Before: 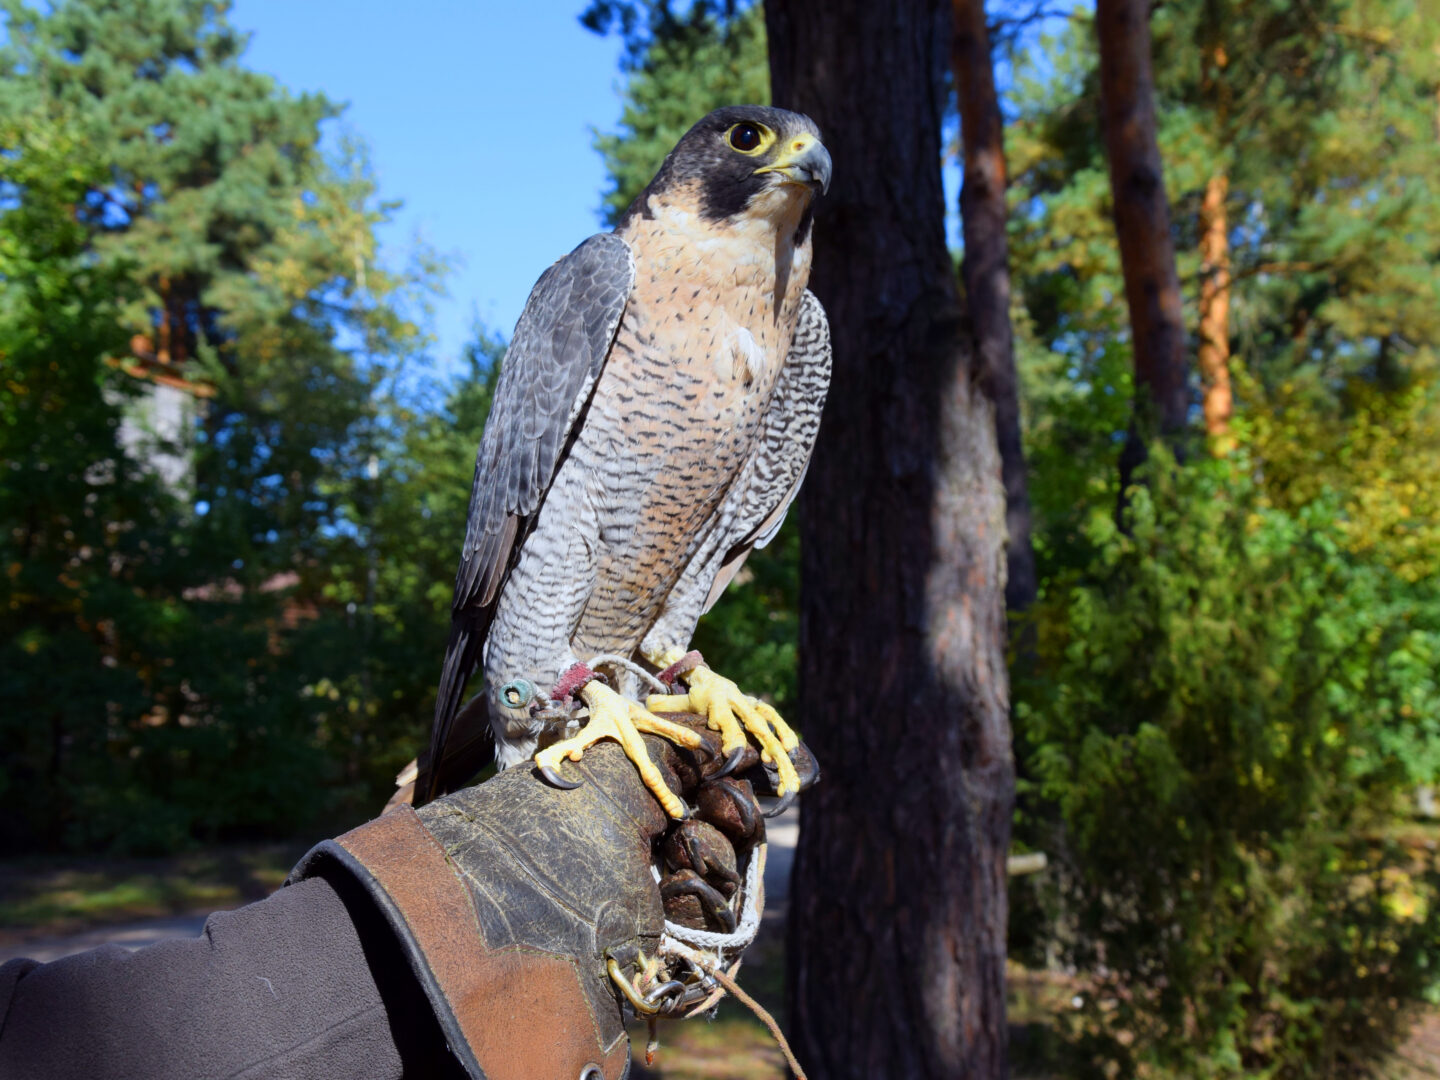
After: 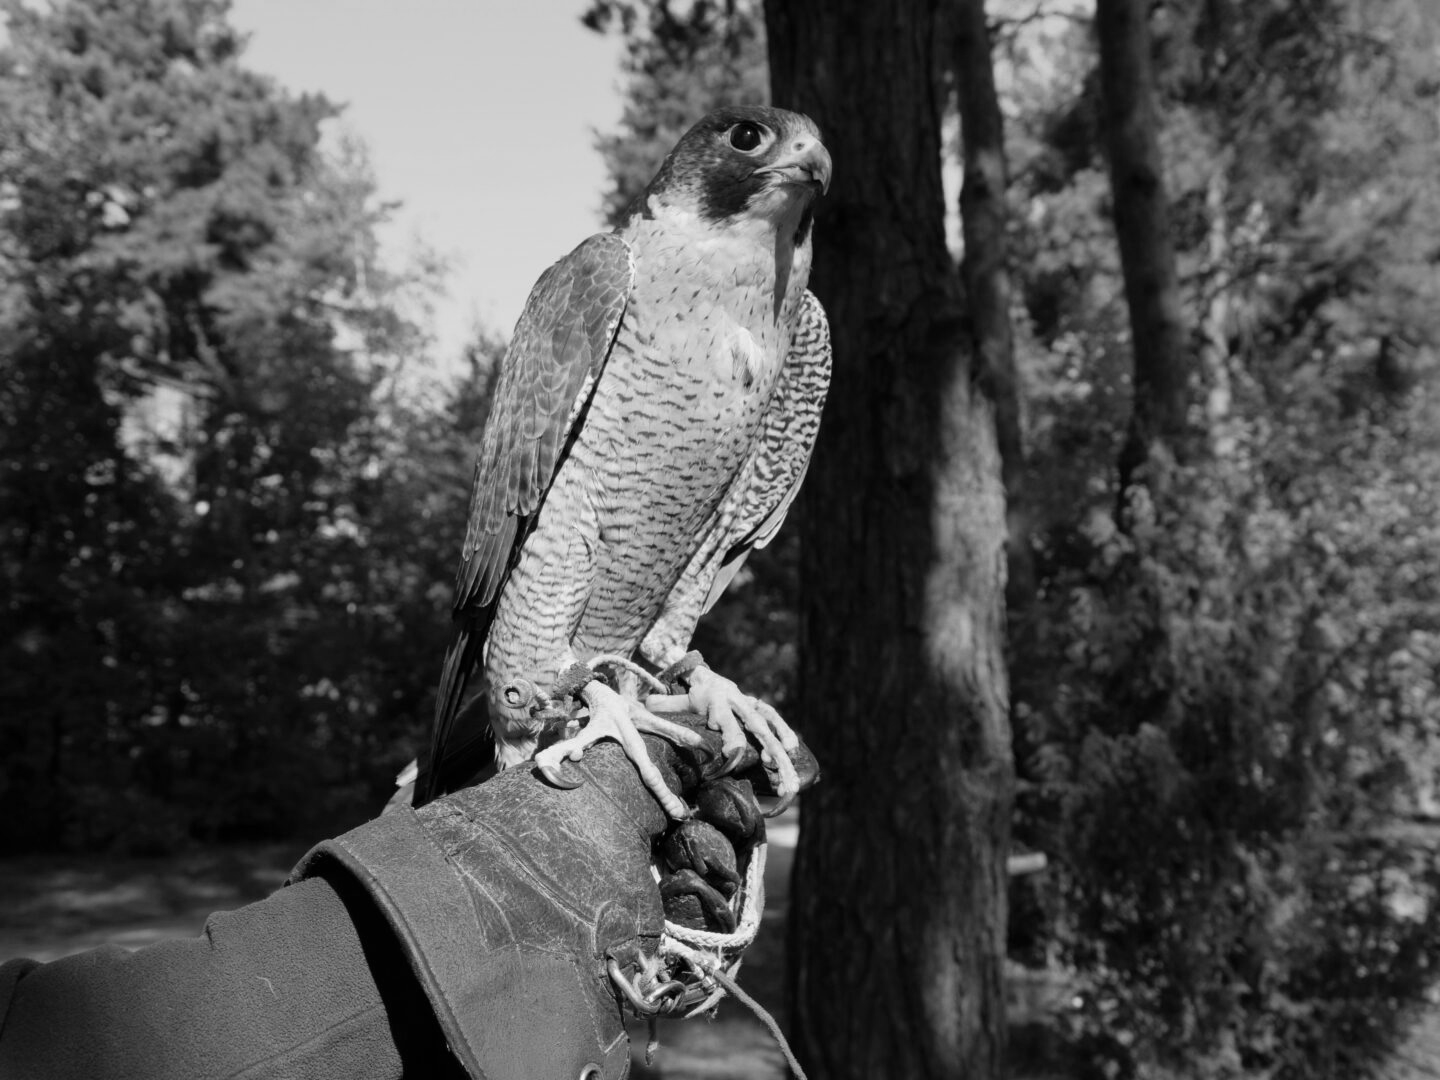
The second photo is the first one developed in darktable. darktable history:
color calibration: output gray [0.21, 0.42, 0.37, 0], illuminant Planckian (black body), x 0.35, y 0.353, temperature 4823.53 K
